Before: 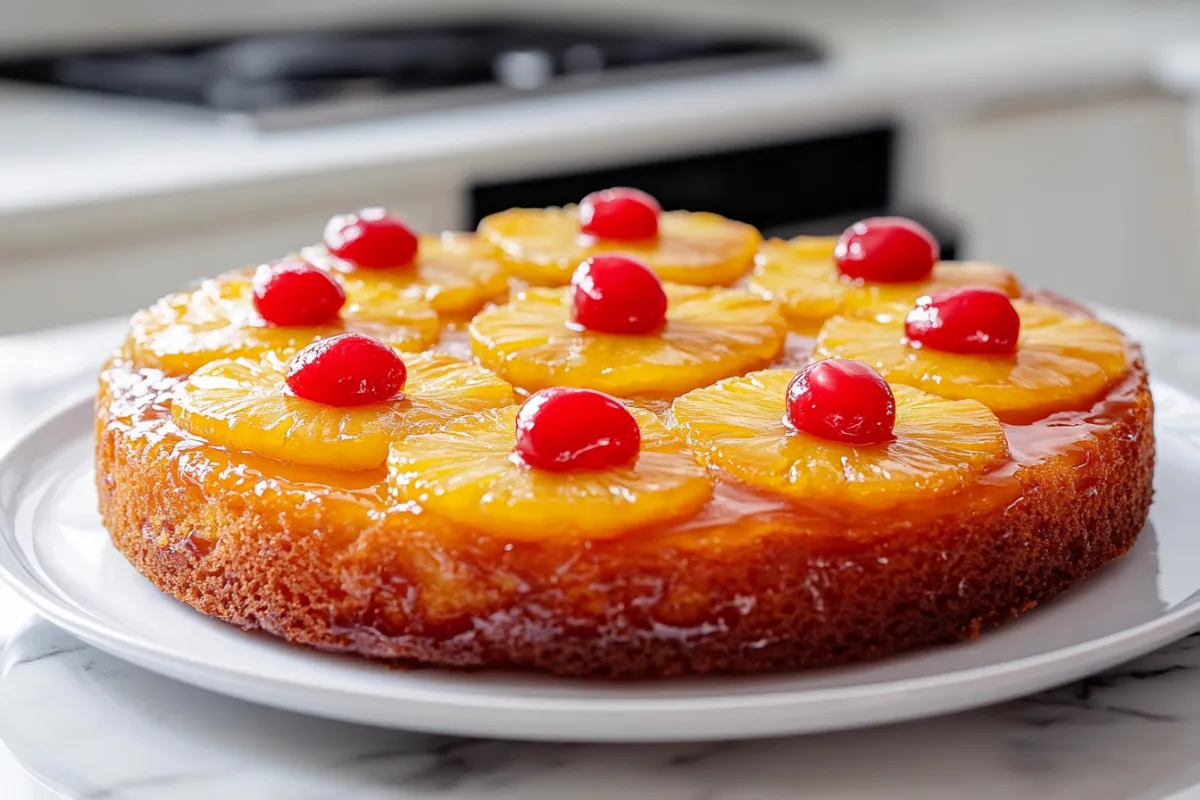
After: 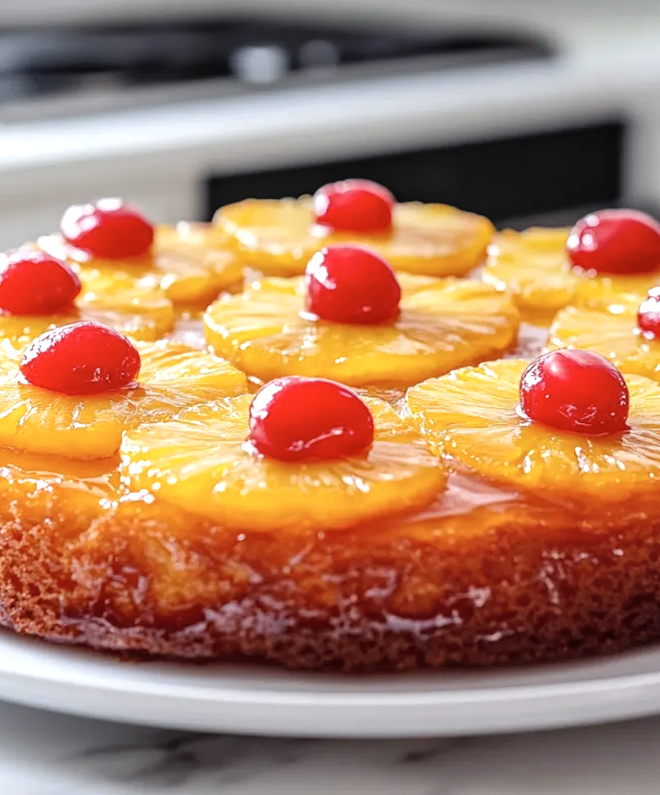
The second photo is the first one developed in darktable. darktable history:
crop: left 21.496%, right 22.254%
contrast brightness saturation: contrast 0.01, saturation -0.05
tone equalizer: on, module defaults
rotate and perspective: rotation 0.226°, lens shift (vertical) -0.042, crop left 0.023, crop right 0.982, crop top 0.006, crop bottom 0.994
white balance: red 0.988, blue 1.017
shadows and highlights: radius 110.86, shadows 51.09, white point adjustment 9.16, highlights -4.17, highlights color adjustment 32.2%, soften with gaussian
local contrast: detail 115%
